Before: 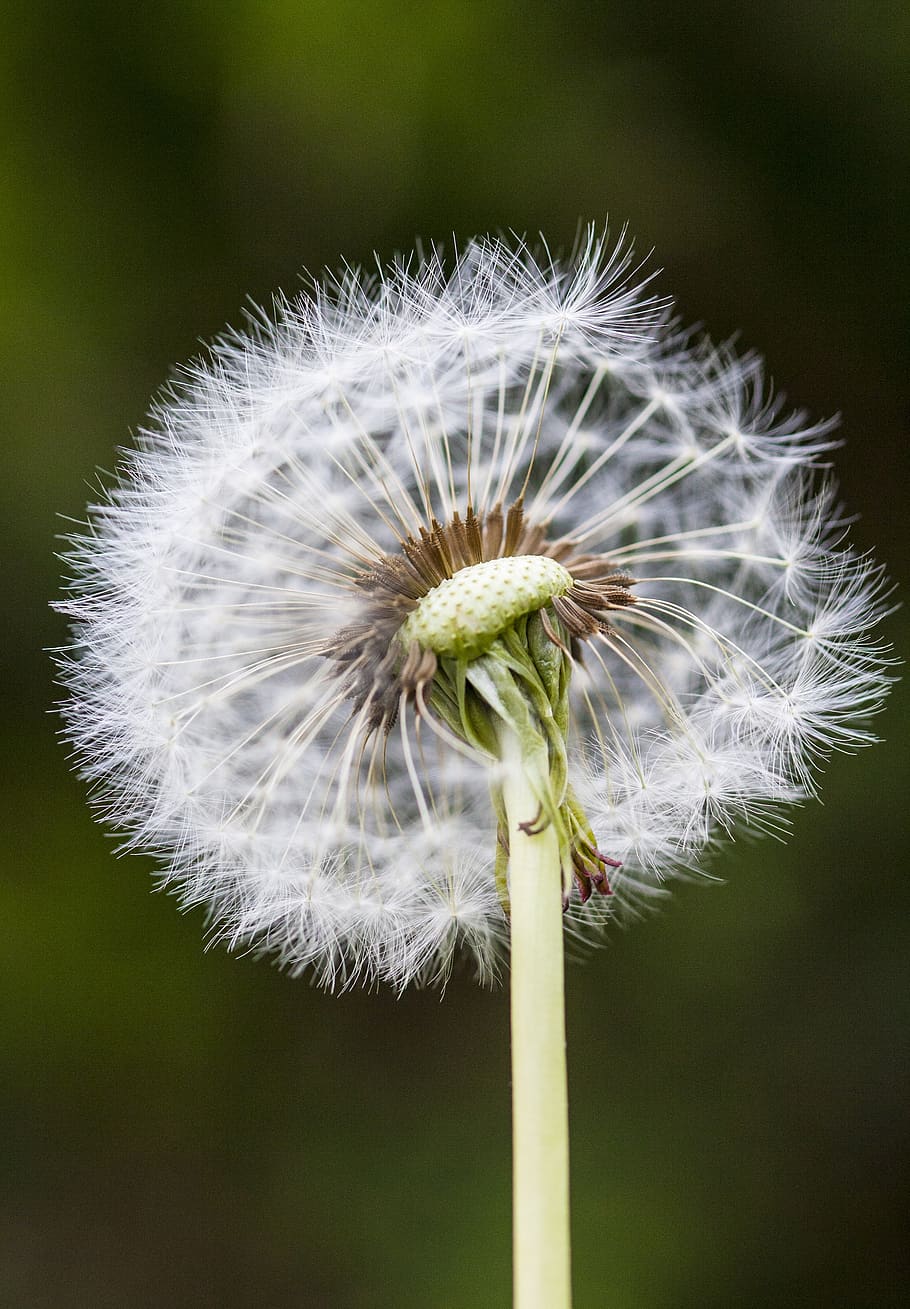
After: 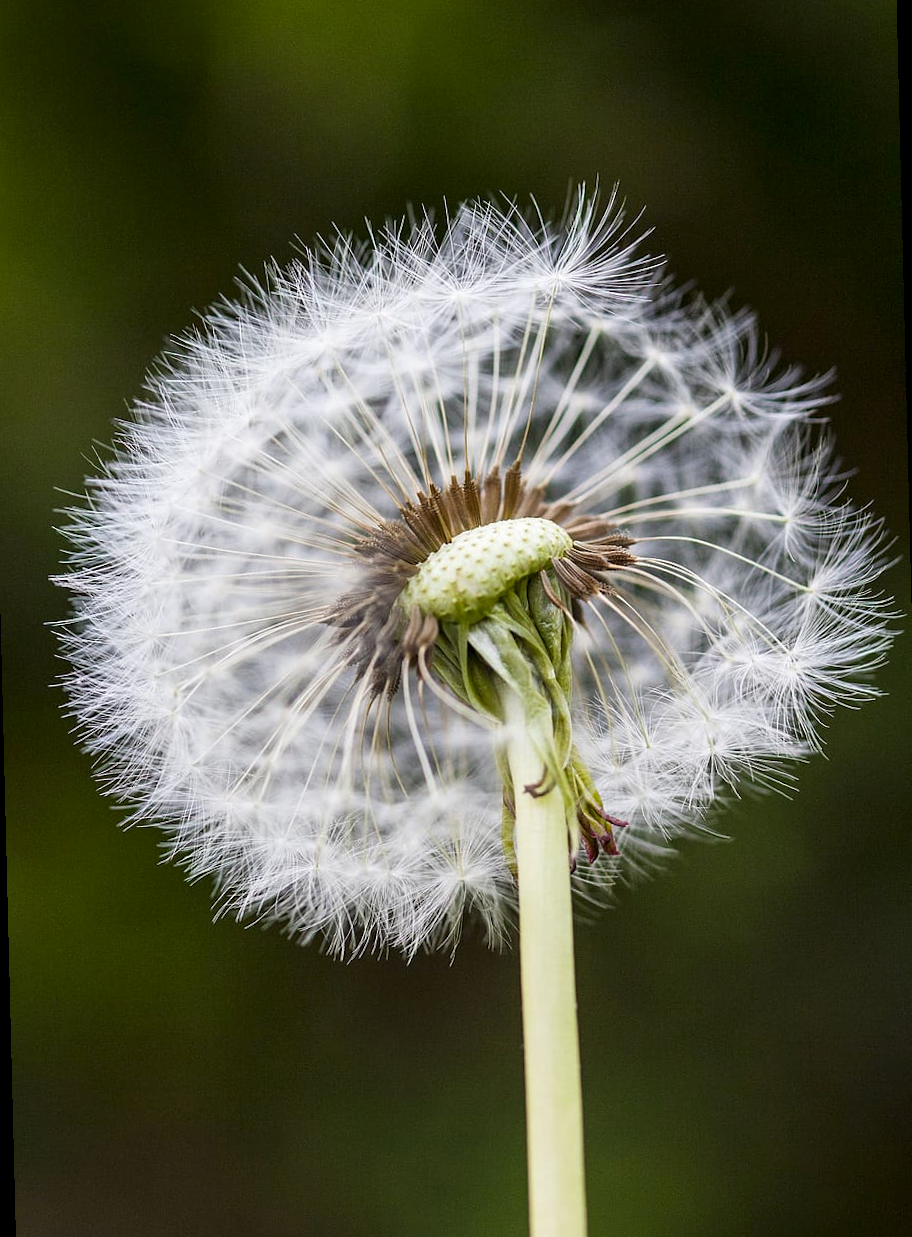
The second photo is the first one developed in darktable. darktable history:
rotate and perspective: rotation -1.42°, crop left 0.016, crop right 0.984, crop top 0.035, crop bottom 0.965
contrast brightness saturation: contrast 0.03, brightness -0.04
